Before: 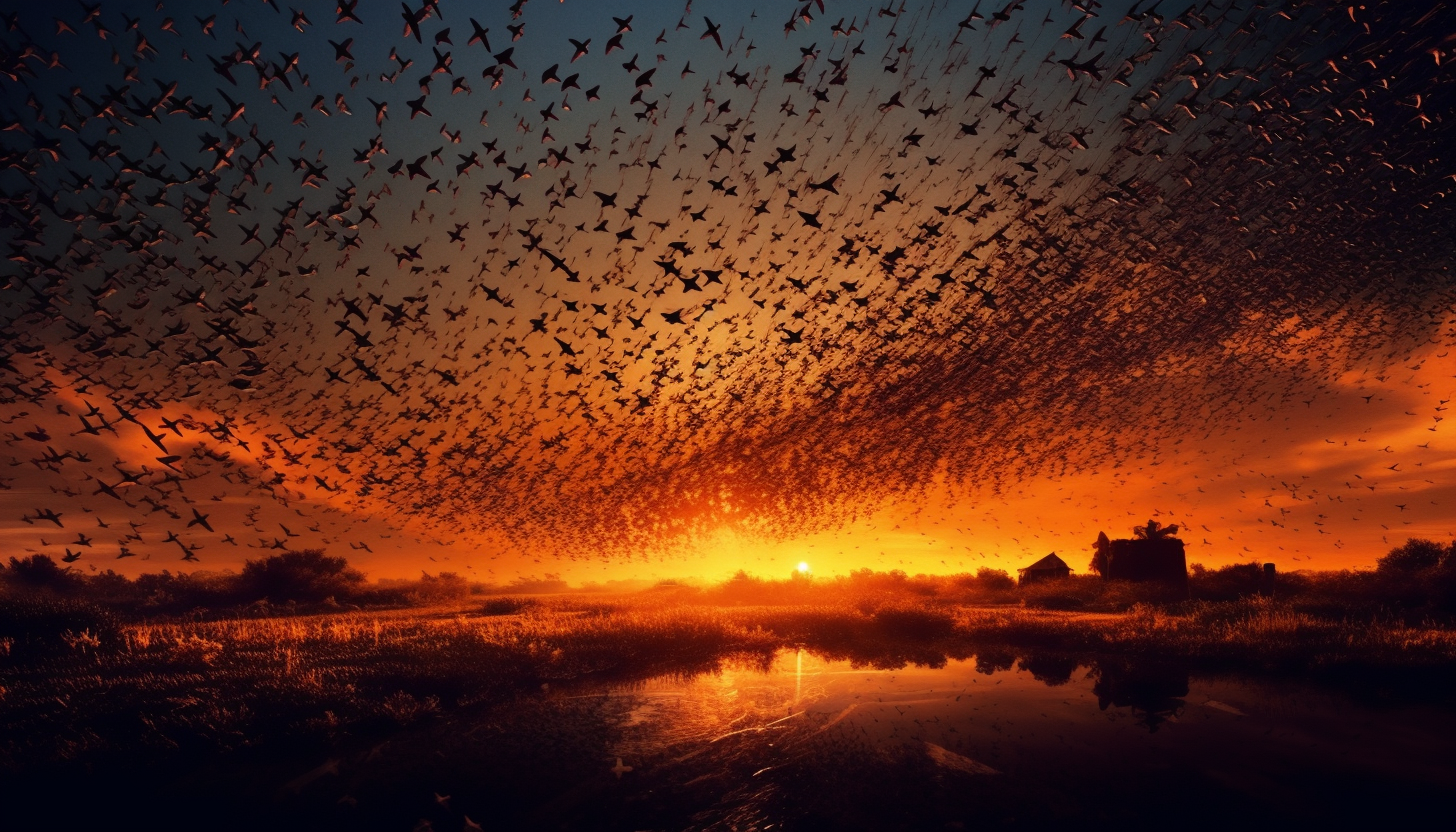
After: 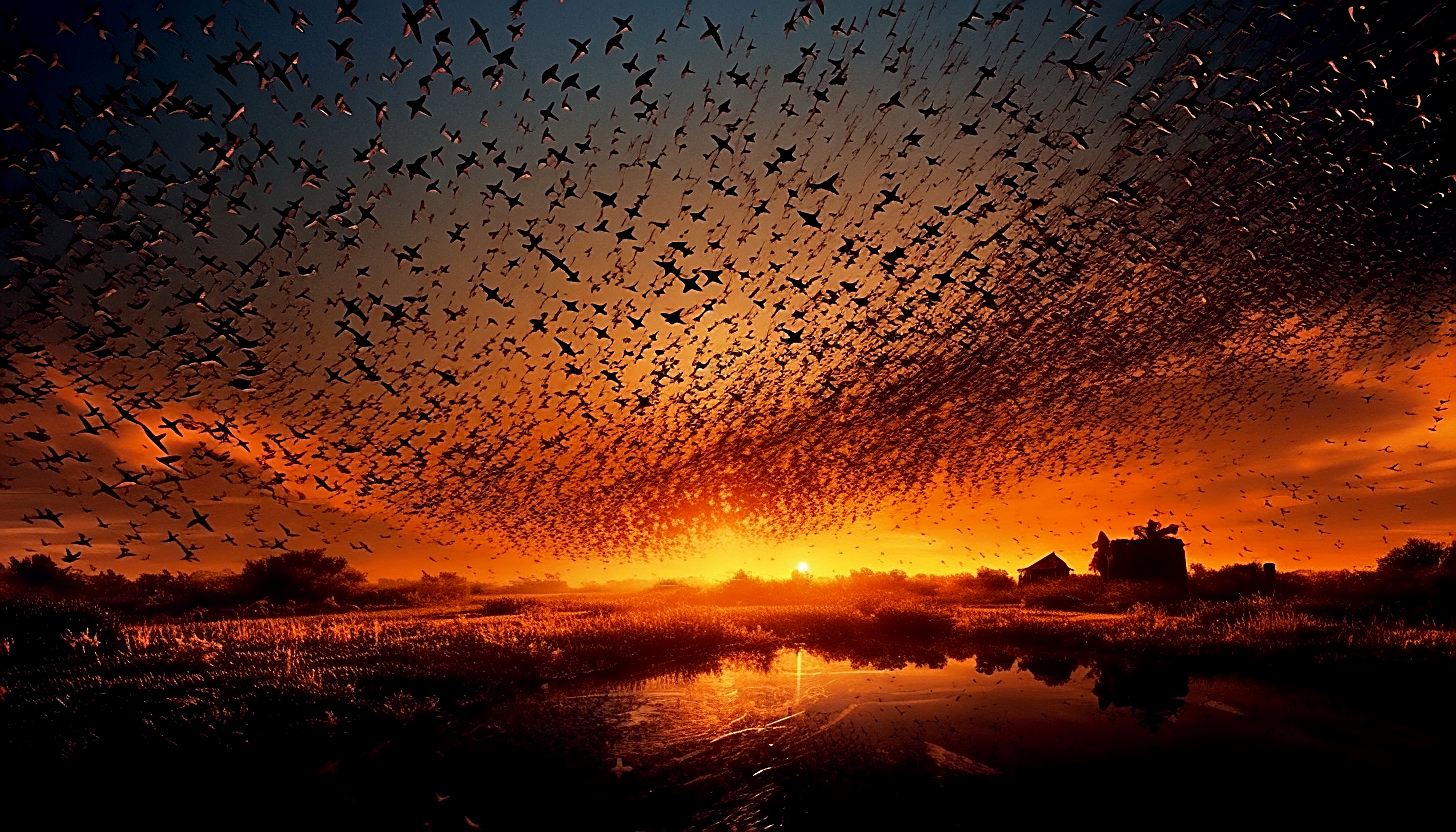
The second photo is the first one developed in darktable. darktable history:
sharpen: radius 1.735, amount 1.303
exposure: black level correction 0.005, exposure 0.017 EV, compensate highlight preservation false
